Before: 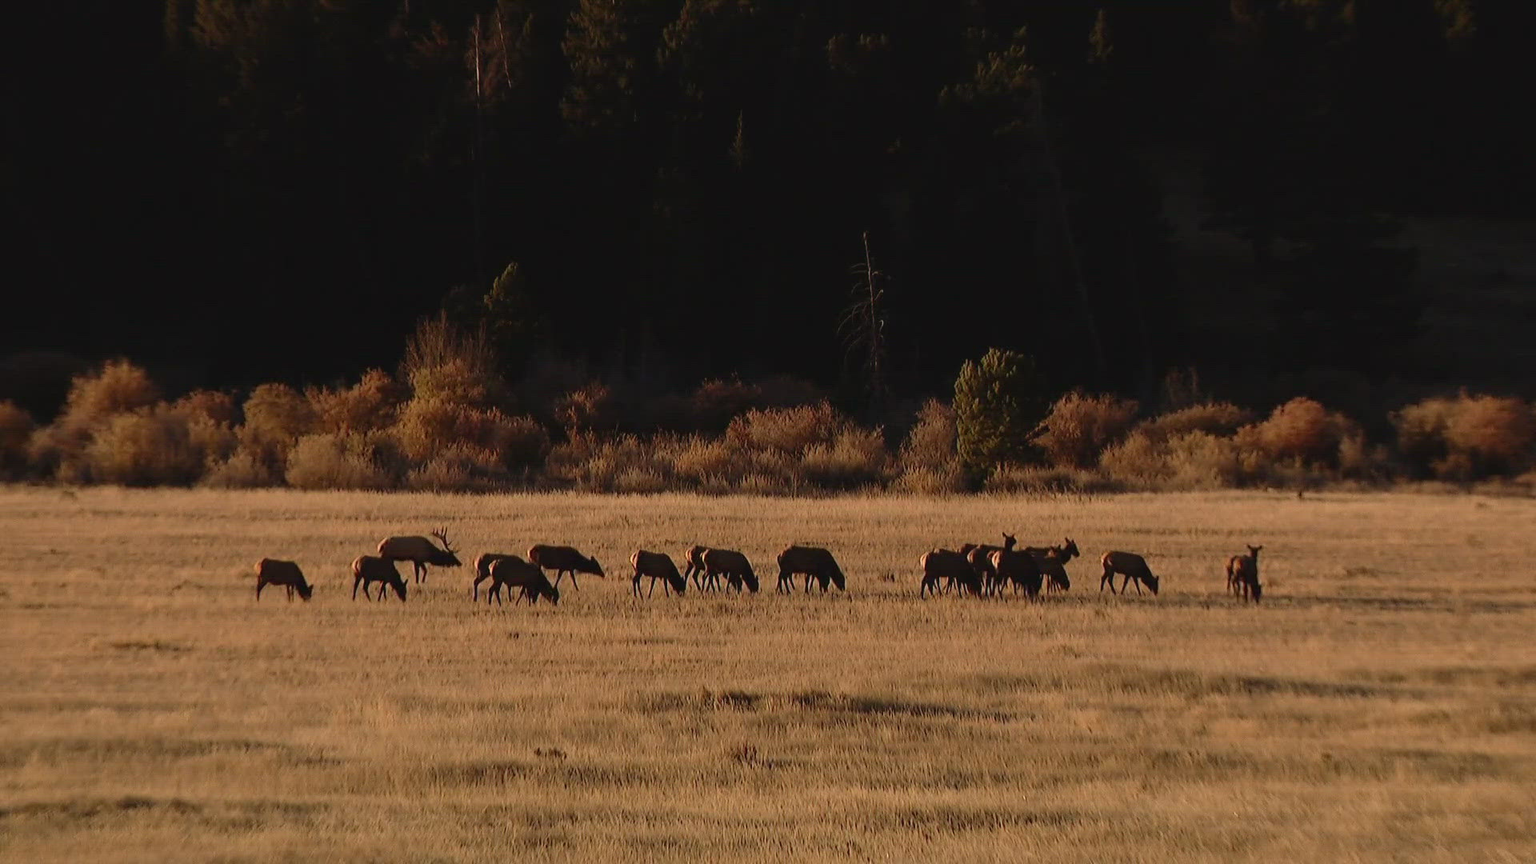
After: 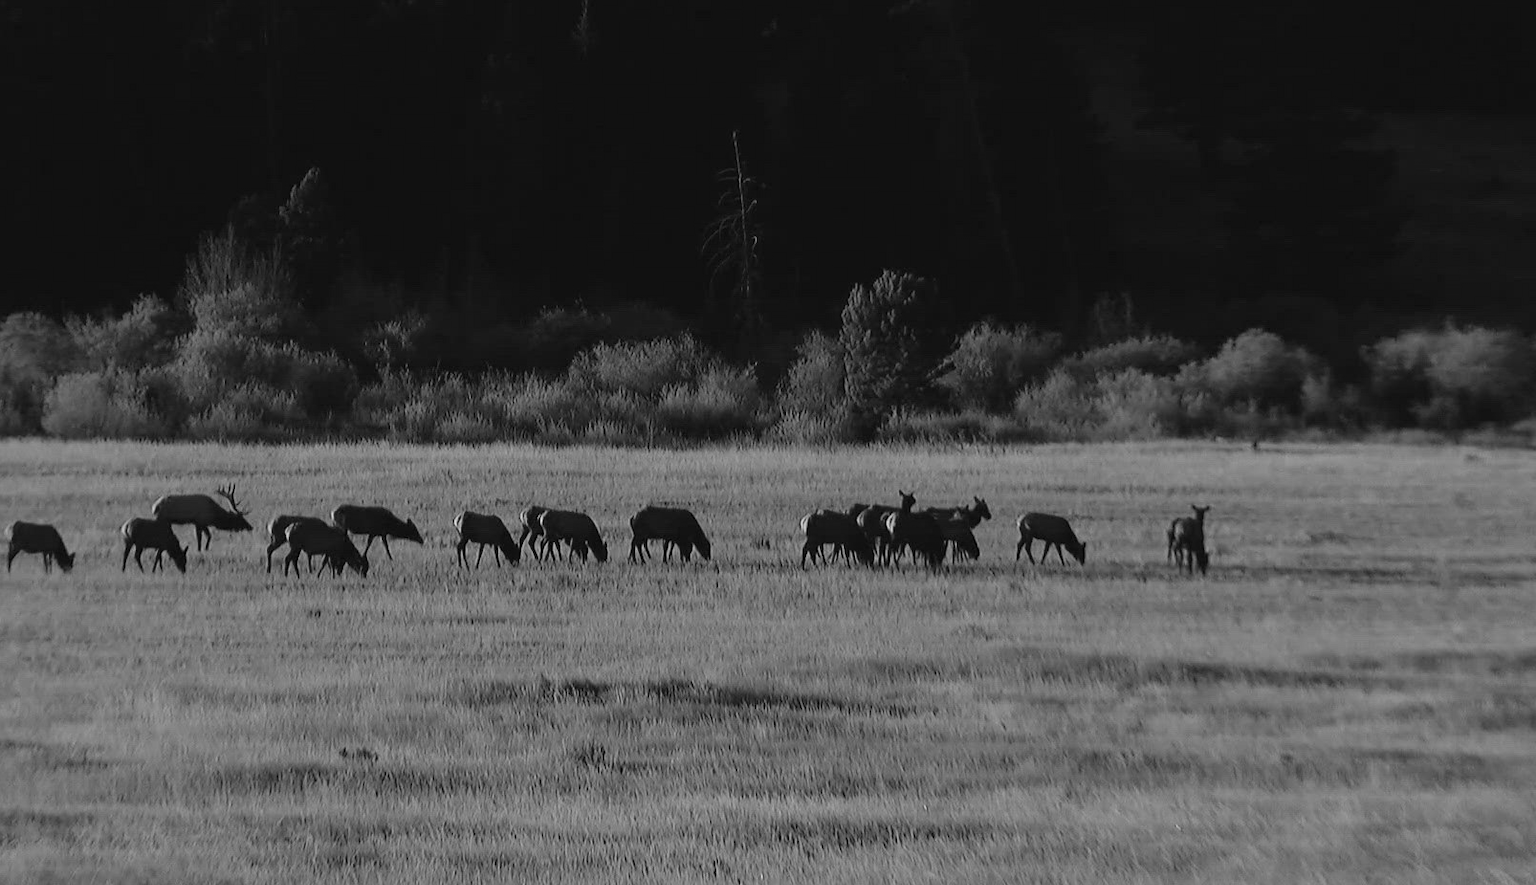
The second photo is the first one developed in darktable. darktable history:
monochrome: on, module defaults
crop: left 16.315%, top 14.246%
